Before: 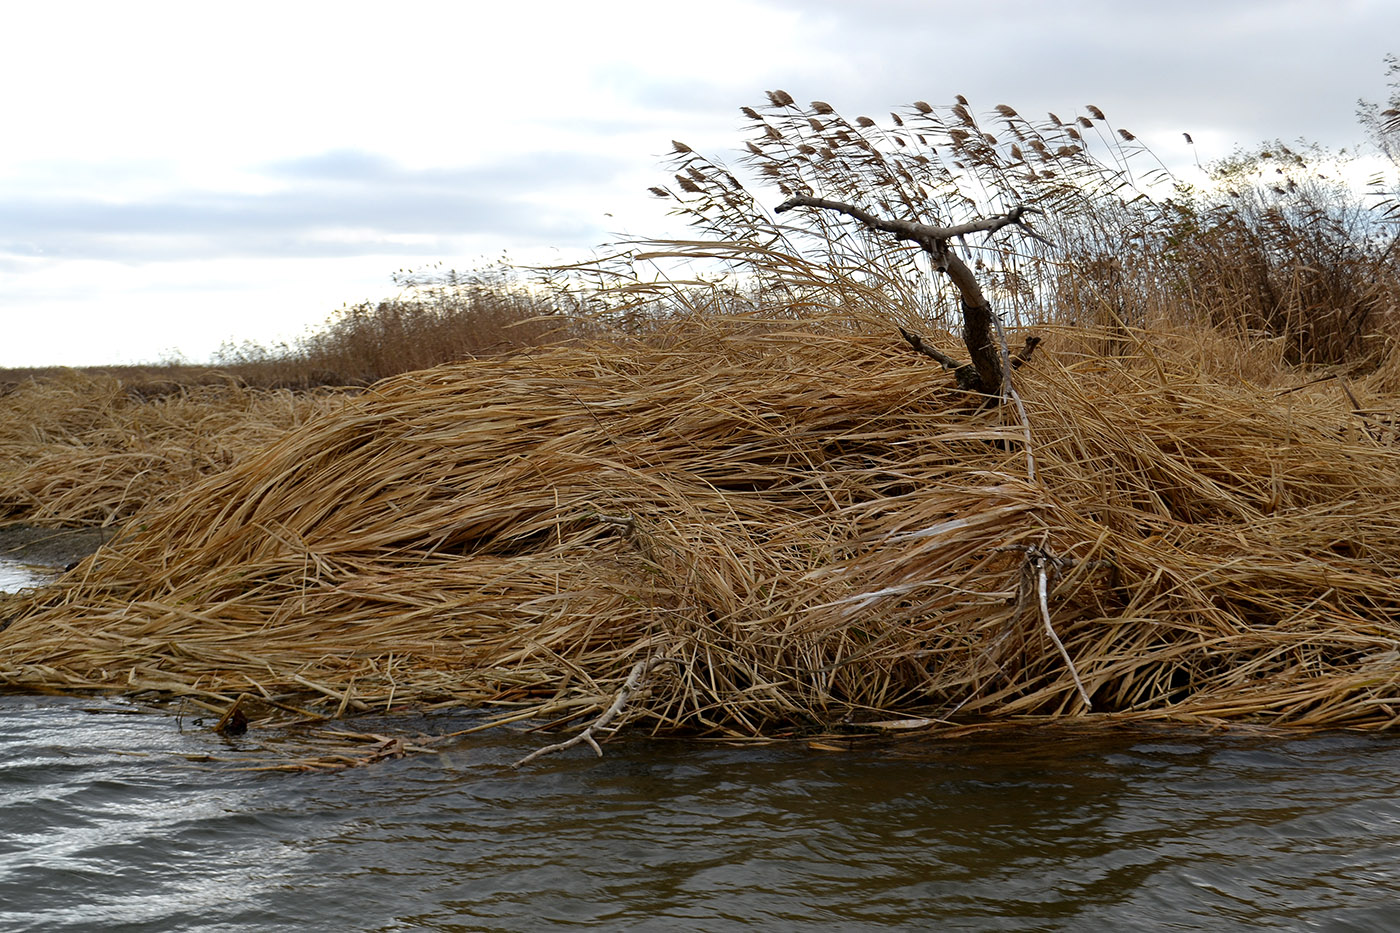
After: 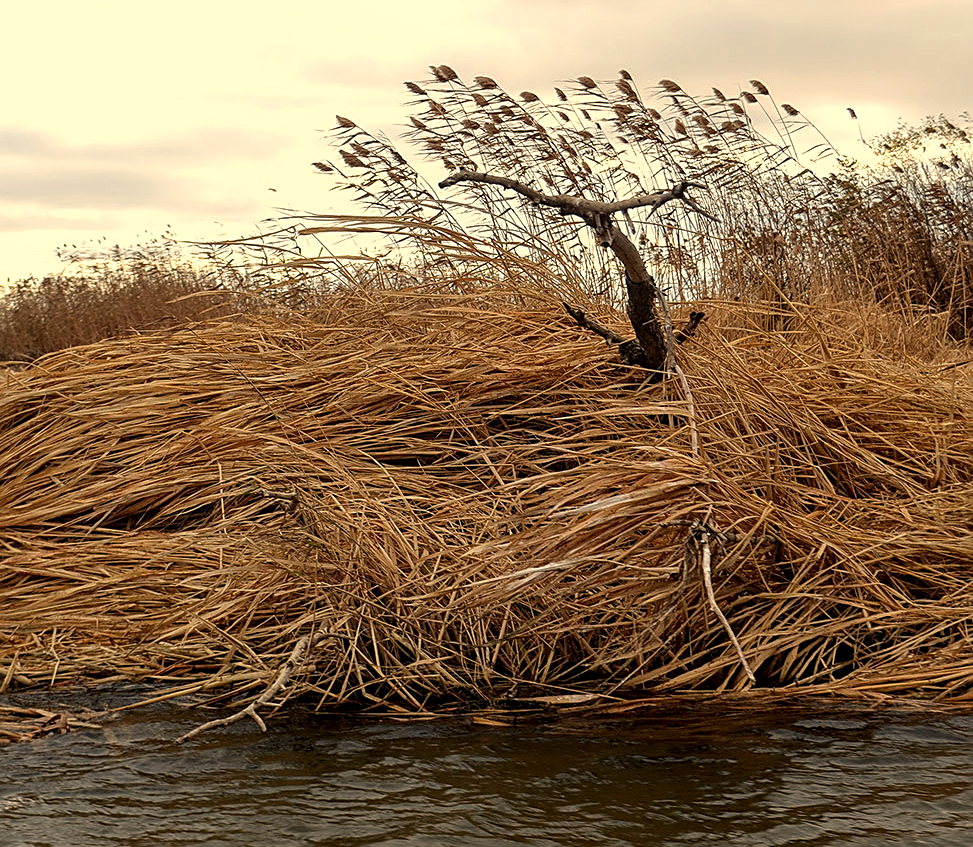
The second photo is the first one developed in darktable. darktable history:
crop and rotate: left 24.034%, top 2.838%, right 6.406%, bottom 6.299%
local contrast: detail 130%
sharpen: on, module defaults
white balance: red 1.138, green 0.996, blue 0.812
